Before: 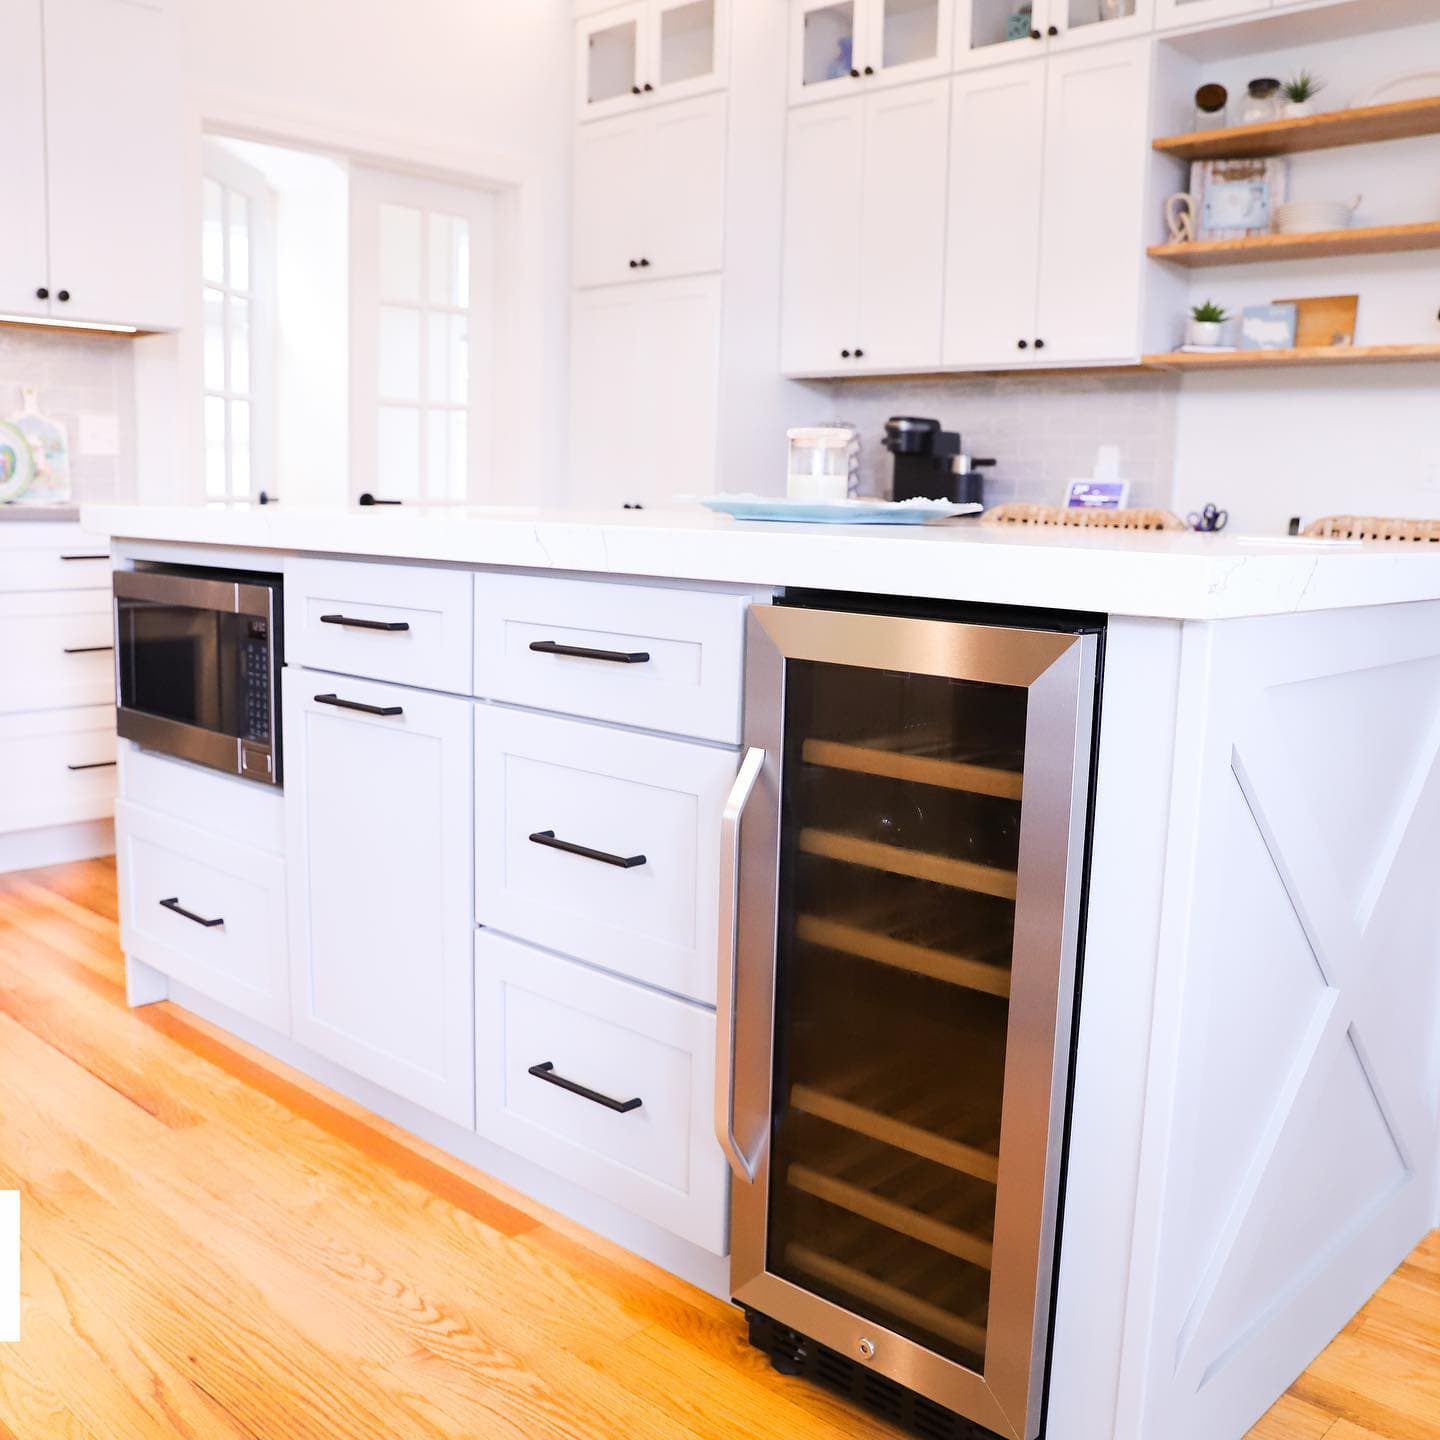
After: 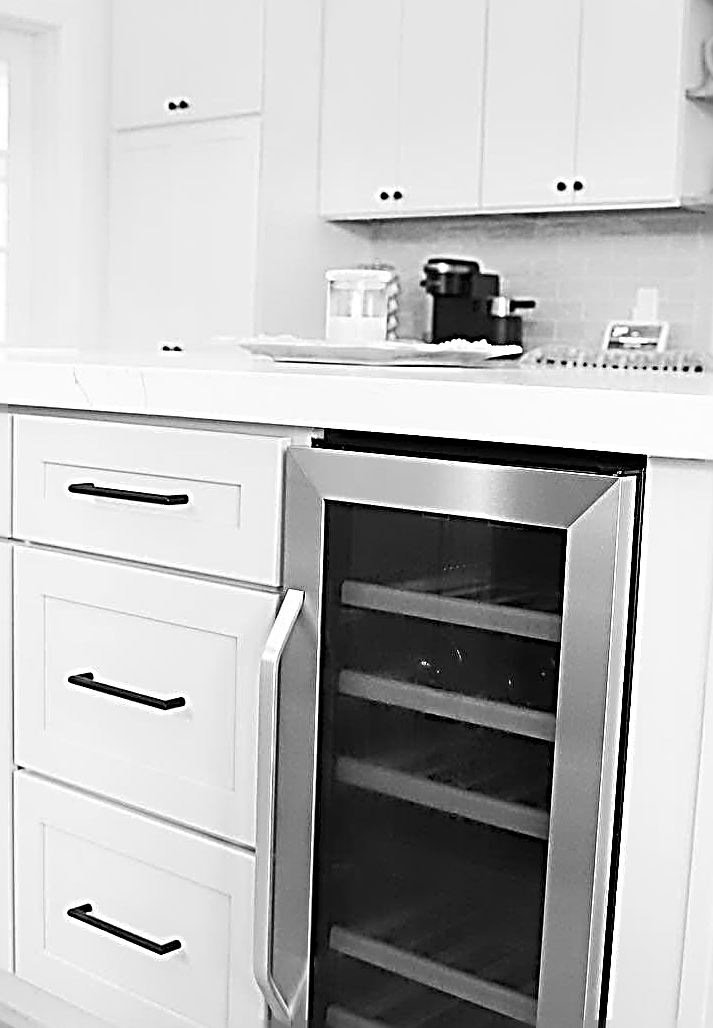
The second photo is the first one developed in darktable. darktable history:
monochrome: on, module defaults
sharpen: radius 3.158, amount 1.731
crop: left 32.075%, top 10.976%, right 18.355%, bottom 17.596%
